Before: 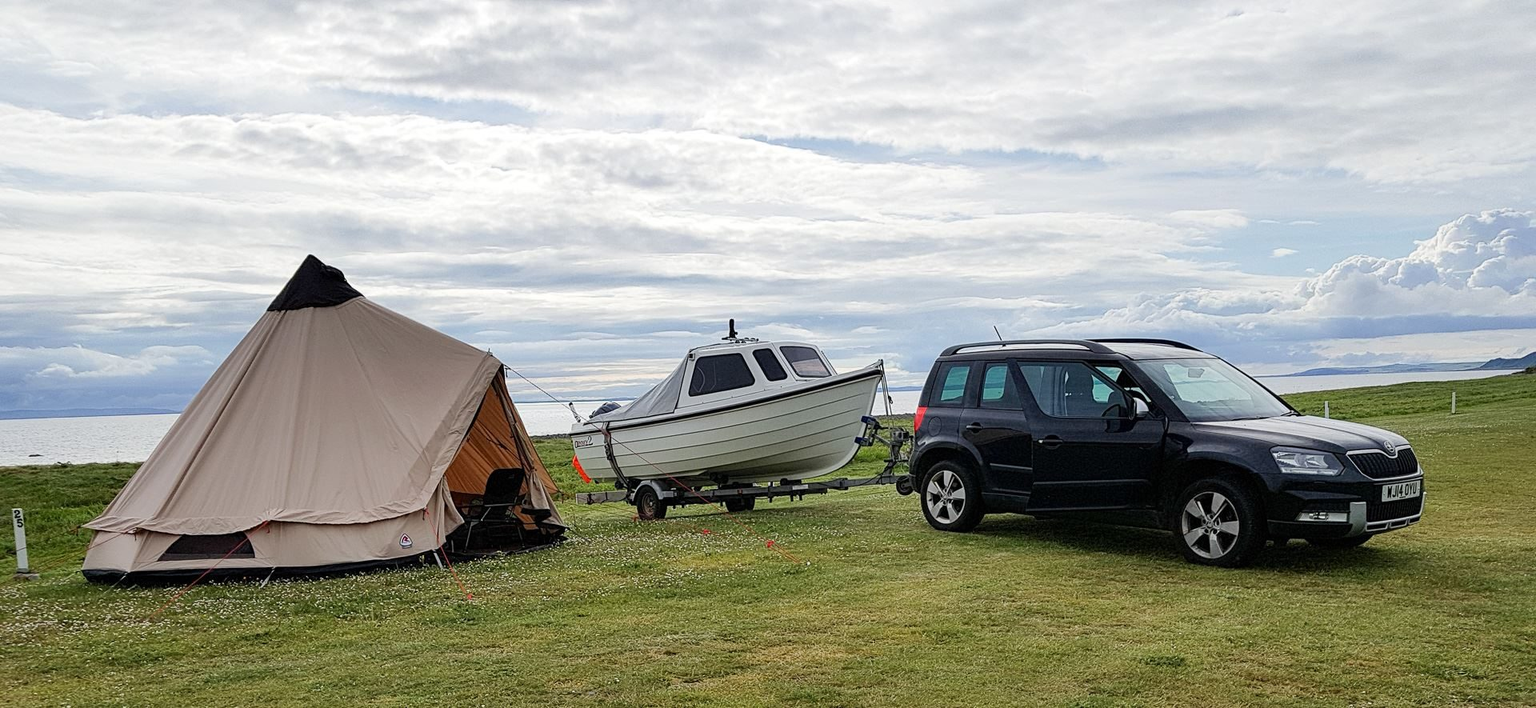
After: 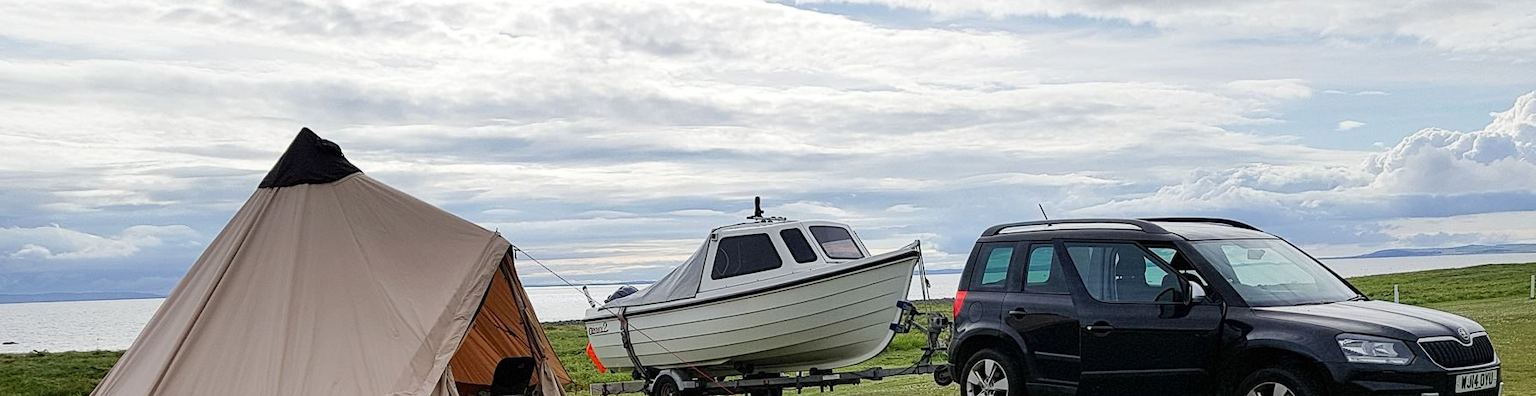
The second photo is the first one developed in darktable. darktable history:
crop: left 1.744%, top 19.225%, right 5.069%, bottom 28.357%
color correction: highlights a* -0.137, highlights b* 0.137
